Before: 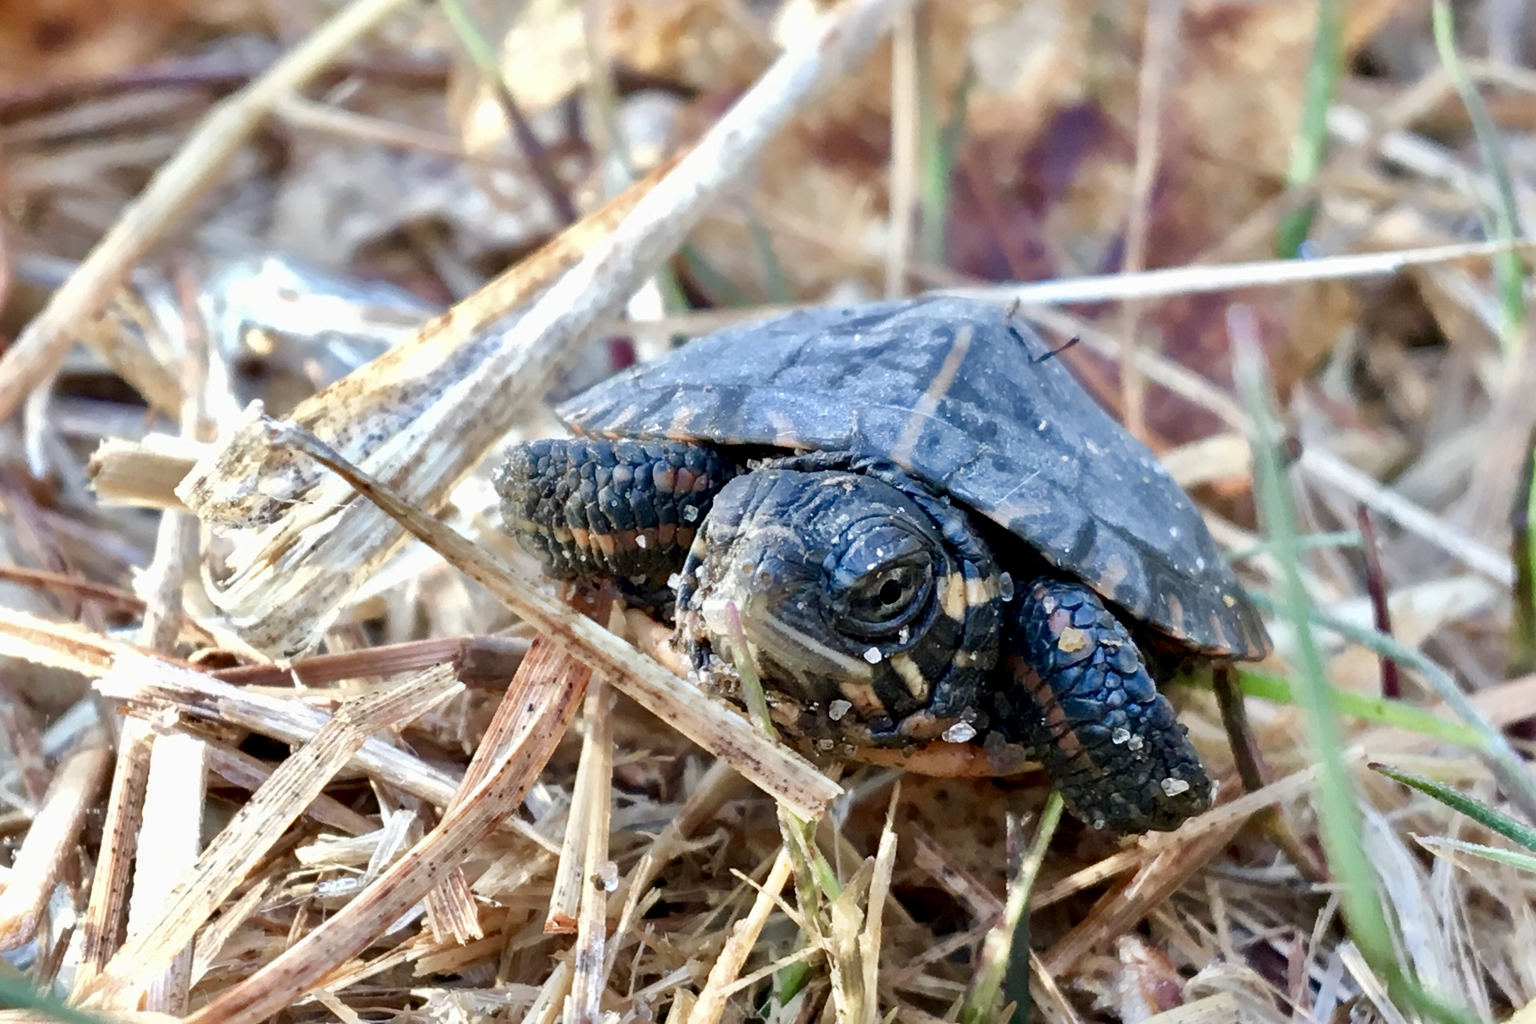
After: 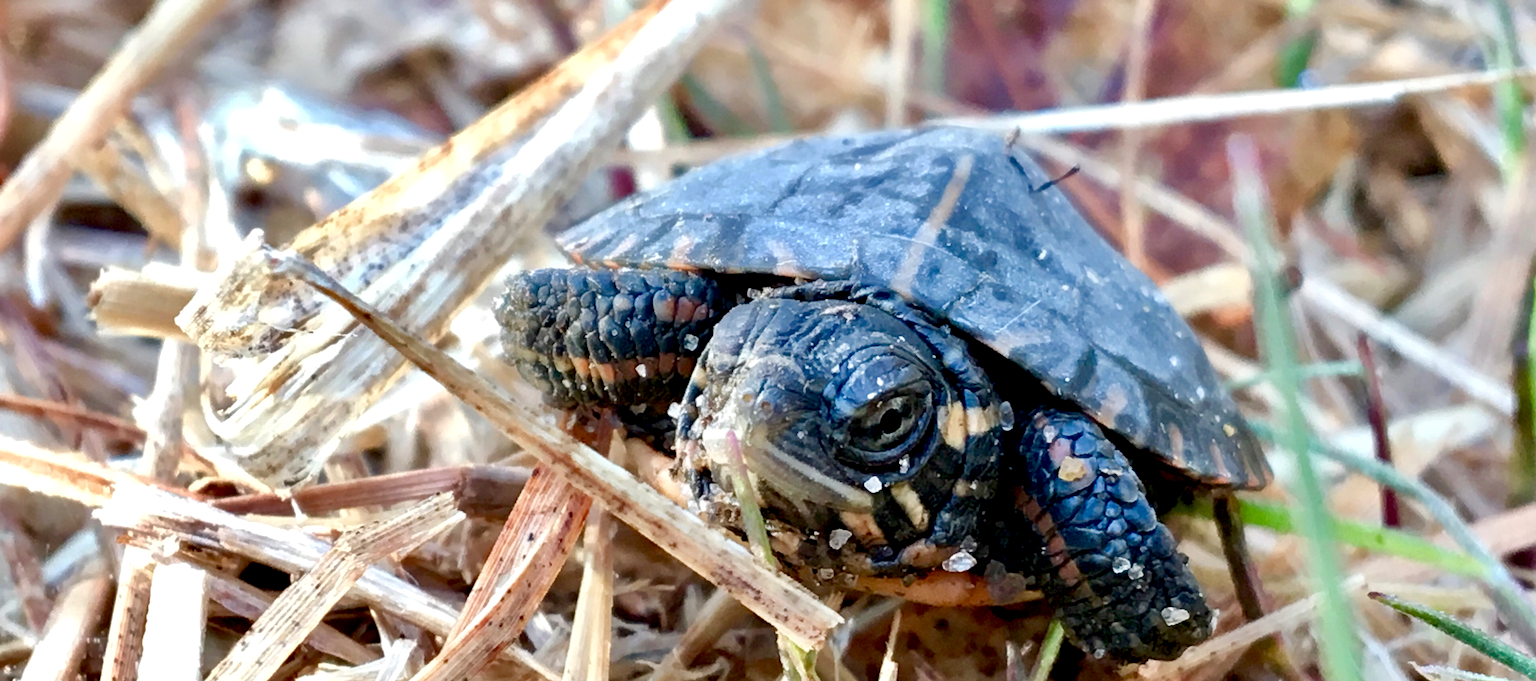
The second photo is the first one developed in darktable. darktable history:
crop: top 16.727%, bottom 16.727%
exposure: black level correction 0.007, exposure 0.159 EV, compensate highlight preservation false
